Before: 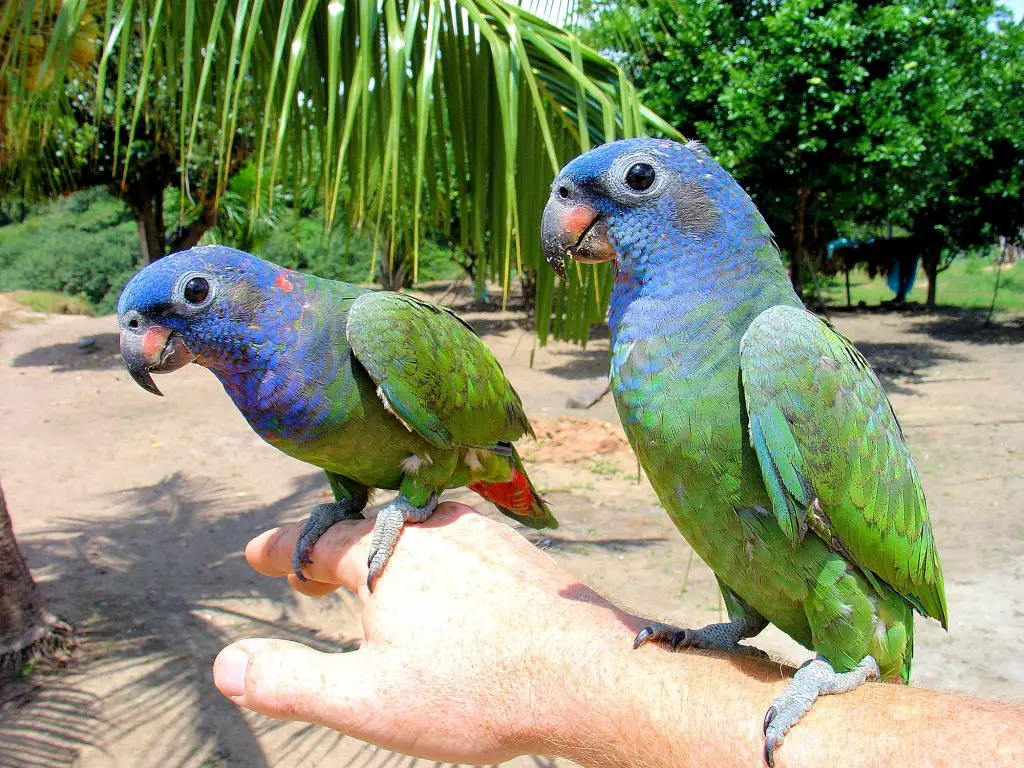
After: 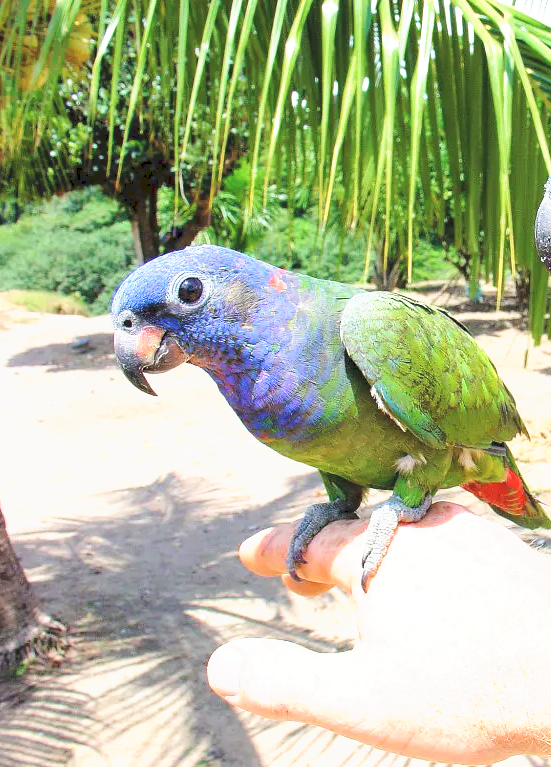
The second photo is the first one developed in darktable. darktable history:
crop: left 0.587%, right 45.588%, bottom 0.086%
tone curve: curves: ch0 [(0, 0) (0.003, 0.115) (0.011, 0.133) (0.025, 0.157) (0.044, 0.182) (0.069, 0.209) (0.1, 0.239) (0.136, 0.279) (0.177, 0.326) (0.224, 0.379) (0.277, 0.436) (0.335, 0.507) (0.399, 0.587) (0.468, 0.671) (0.543, 0.75) (0.623, 0.837) (0.709, 0.916) (0.801, 0.978) (0.898, 0.985) (1, 1)], preserve colors none
